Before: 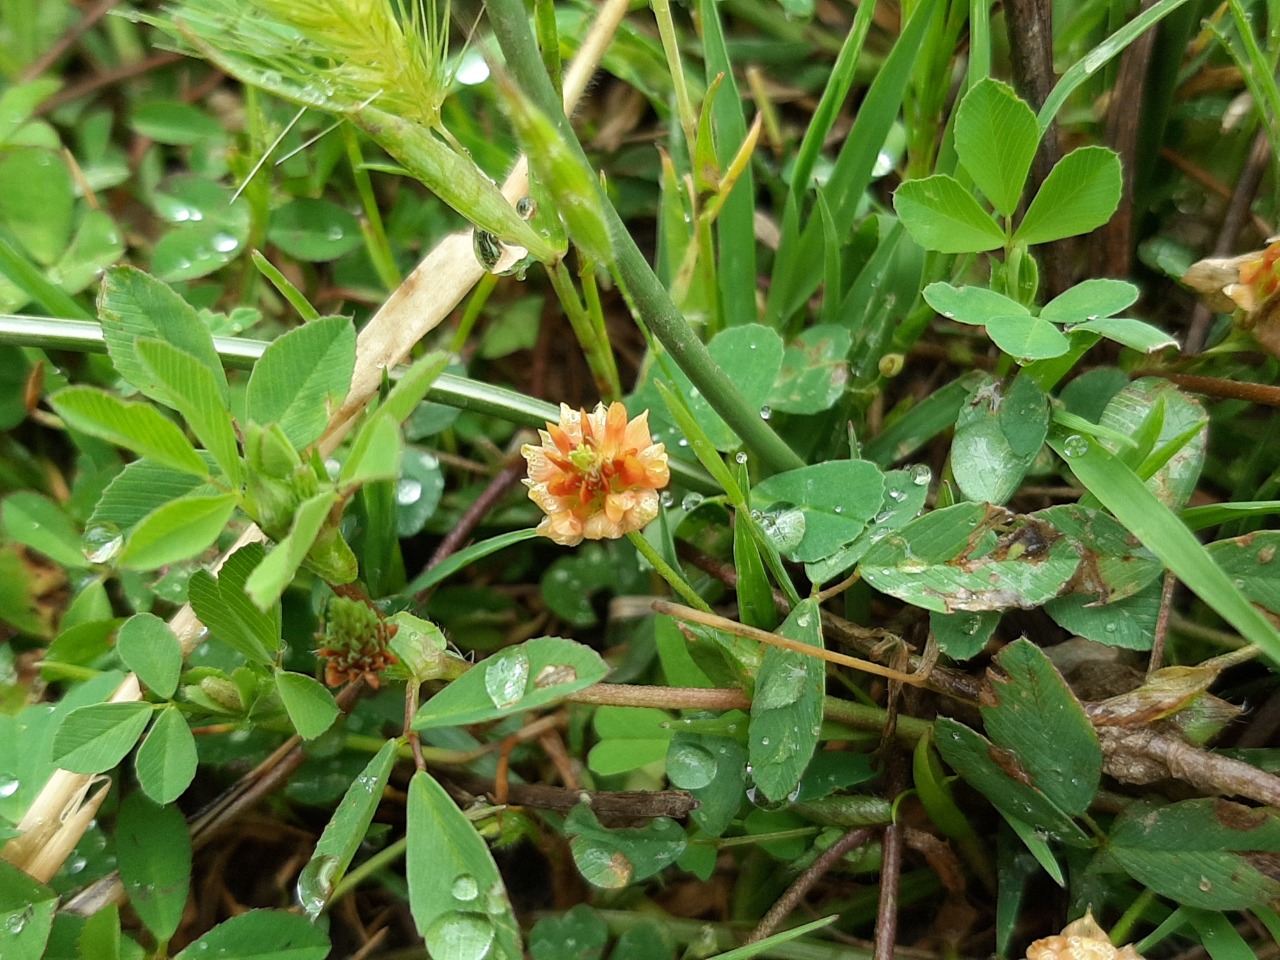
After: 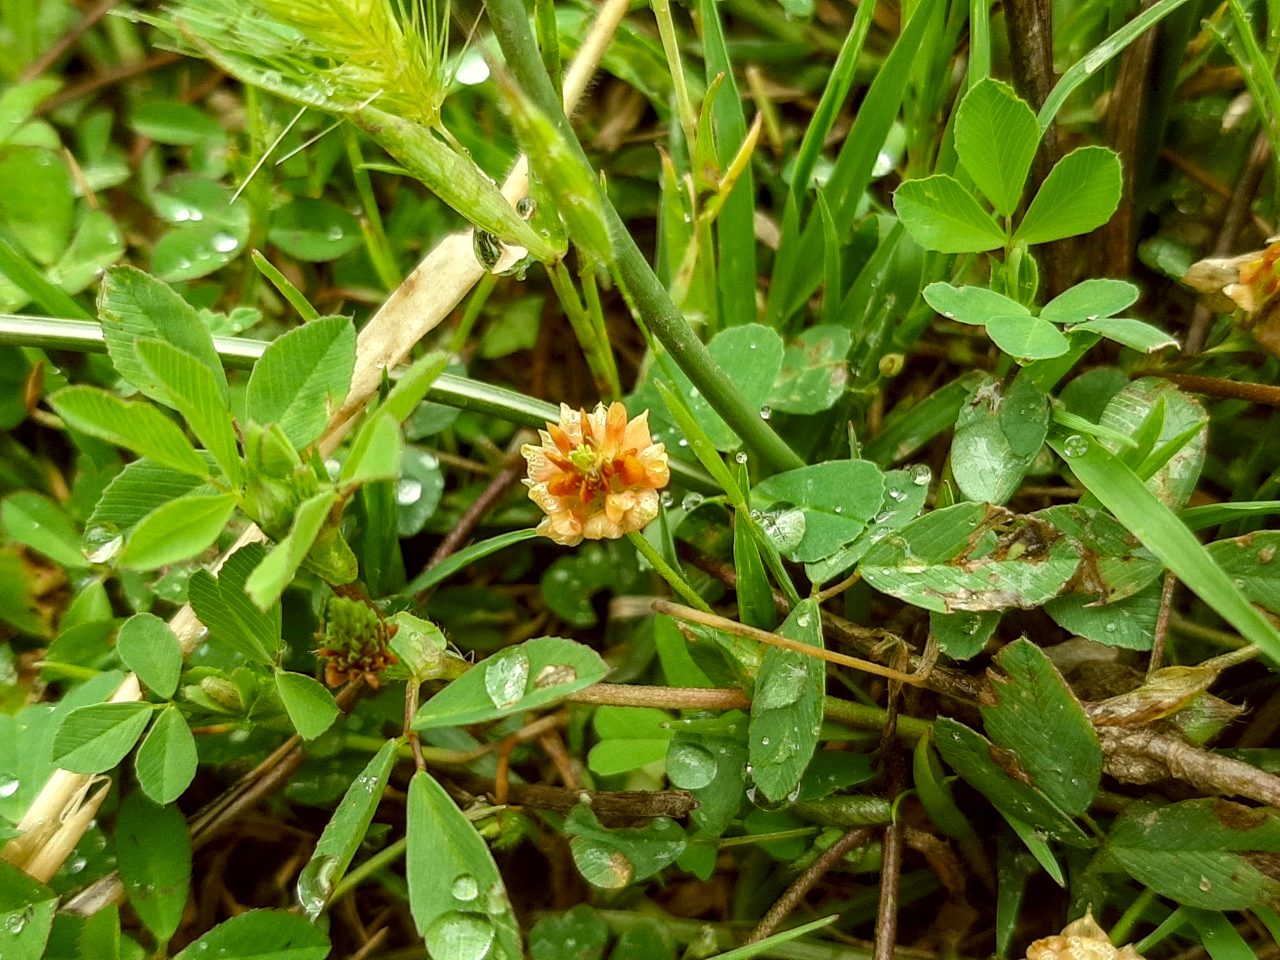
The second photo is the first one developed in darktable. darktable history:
color correction: highlights a* -1.38, highlights b* 10.22, shadows a* 0.295, shadows b* 19.66
local contrast: detail 130%
